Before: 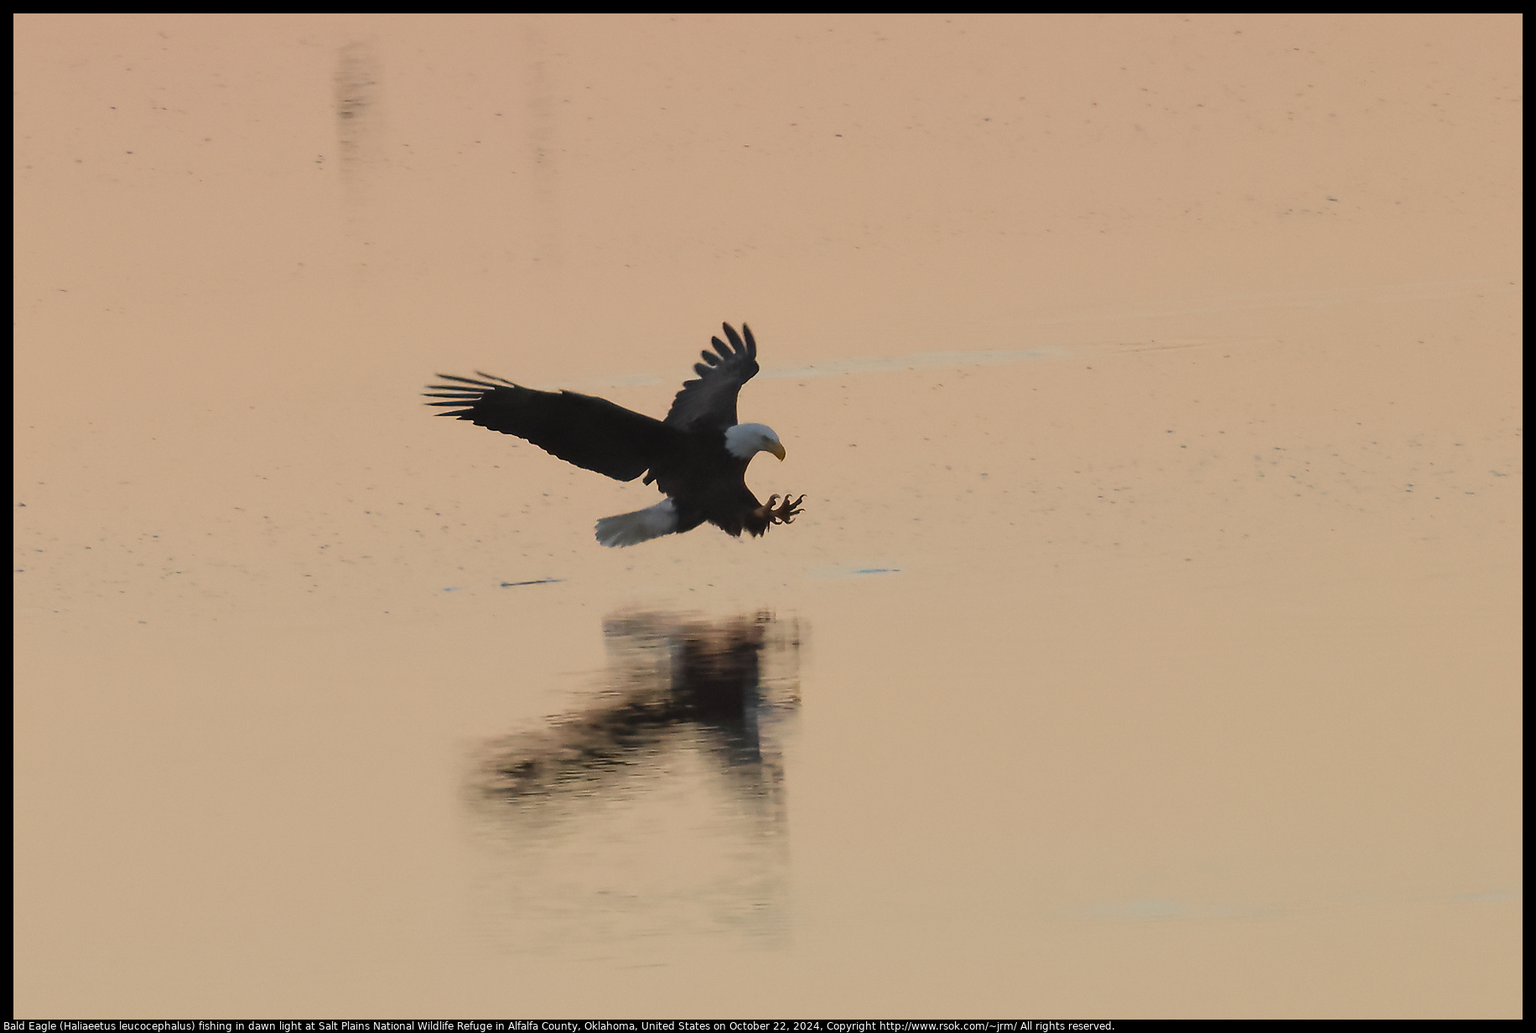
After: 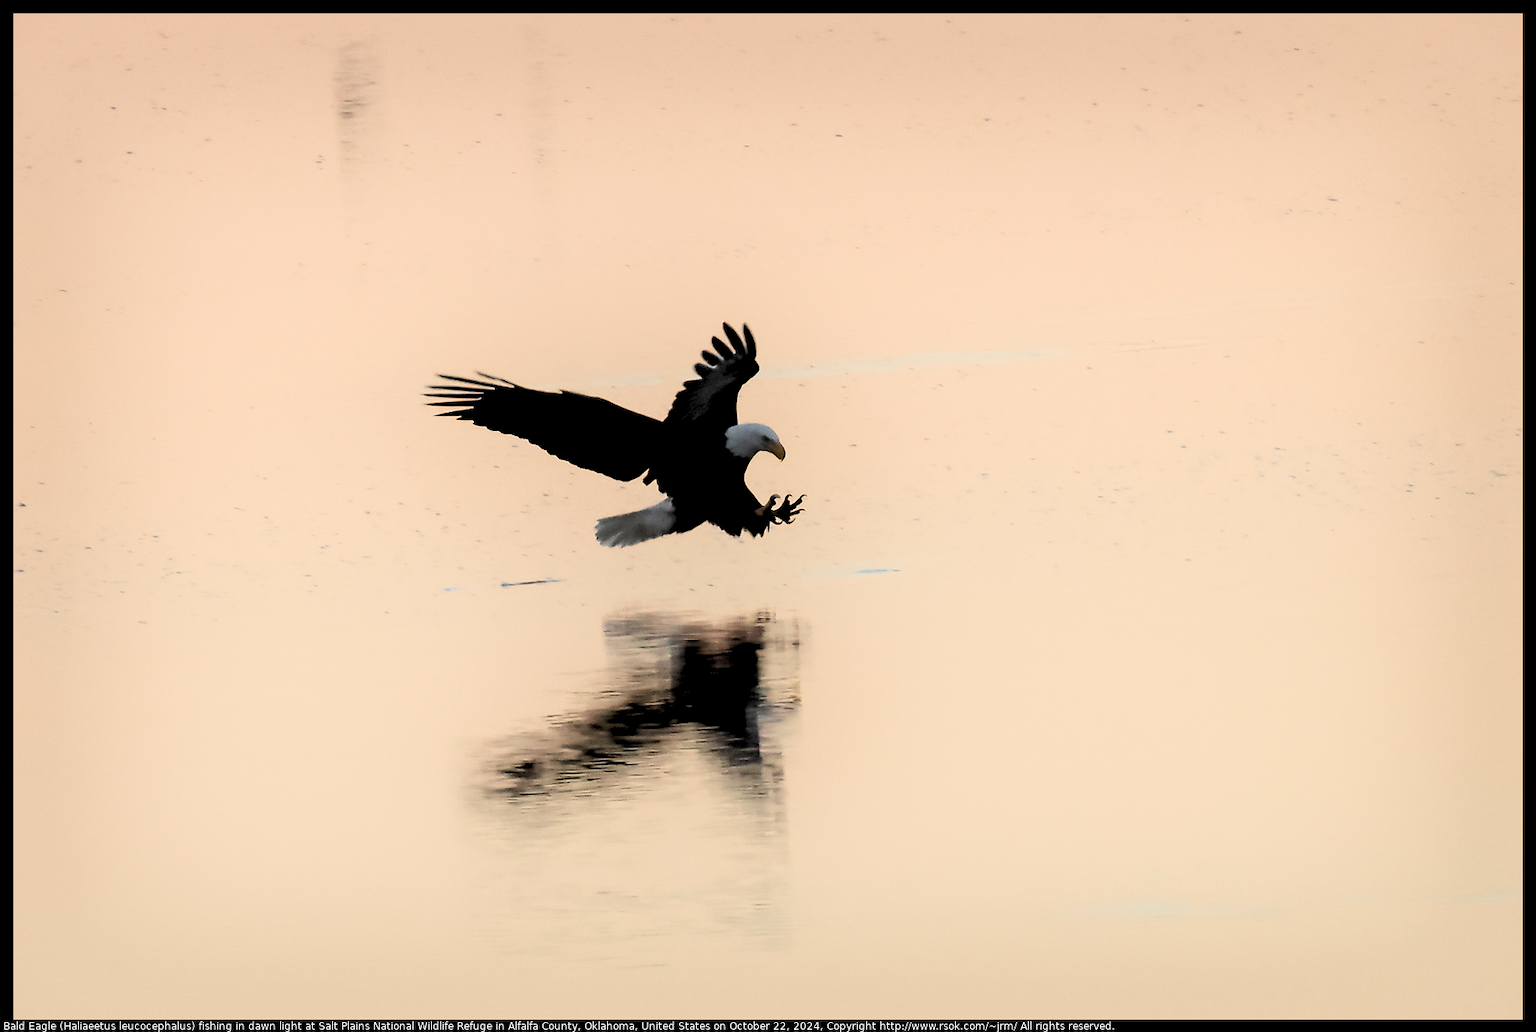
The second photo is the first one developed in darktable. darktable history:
shadows and highlights: shadows -23.08, highlights 46.15, soften with gaussian
rgb levels: levels [[0.029, 0.461, 0.922], [0, 0.5, 1], [0, 0.5, 1]]
contrast brightness saturation: contrast 0.24, brightness 0.09
